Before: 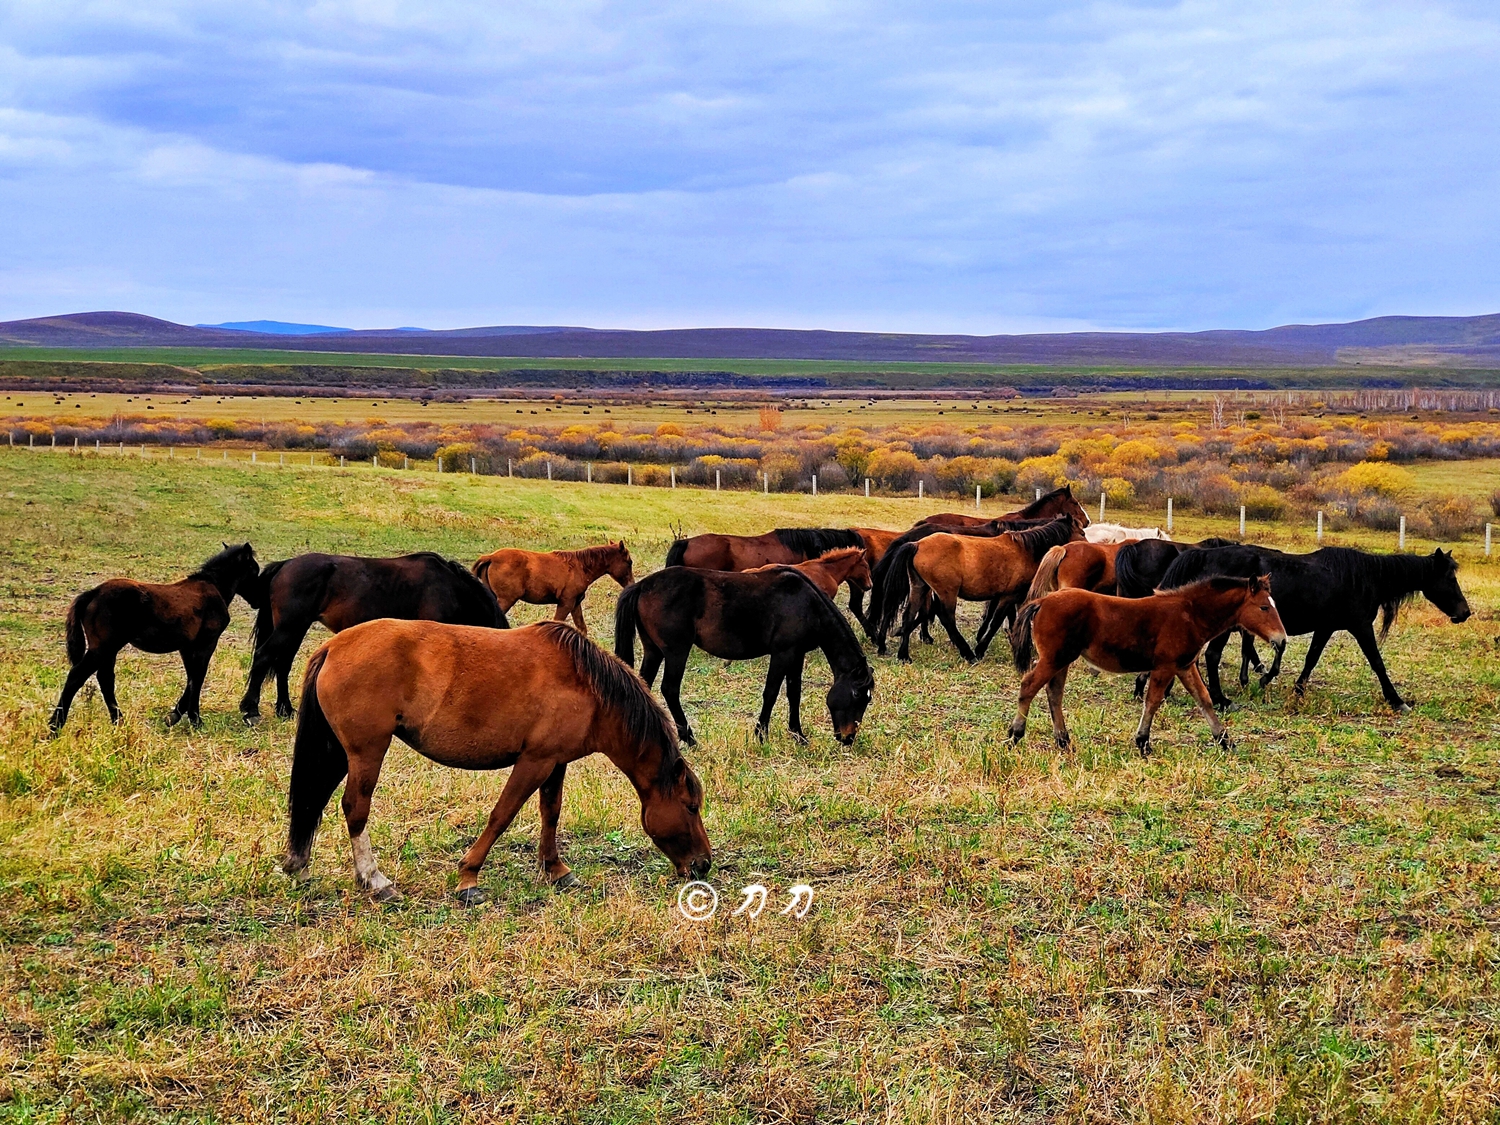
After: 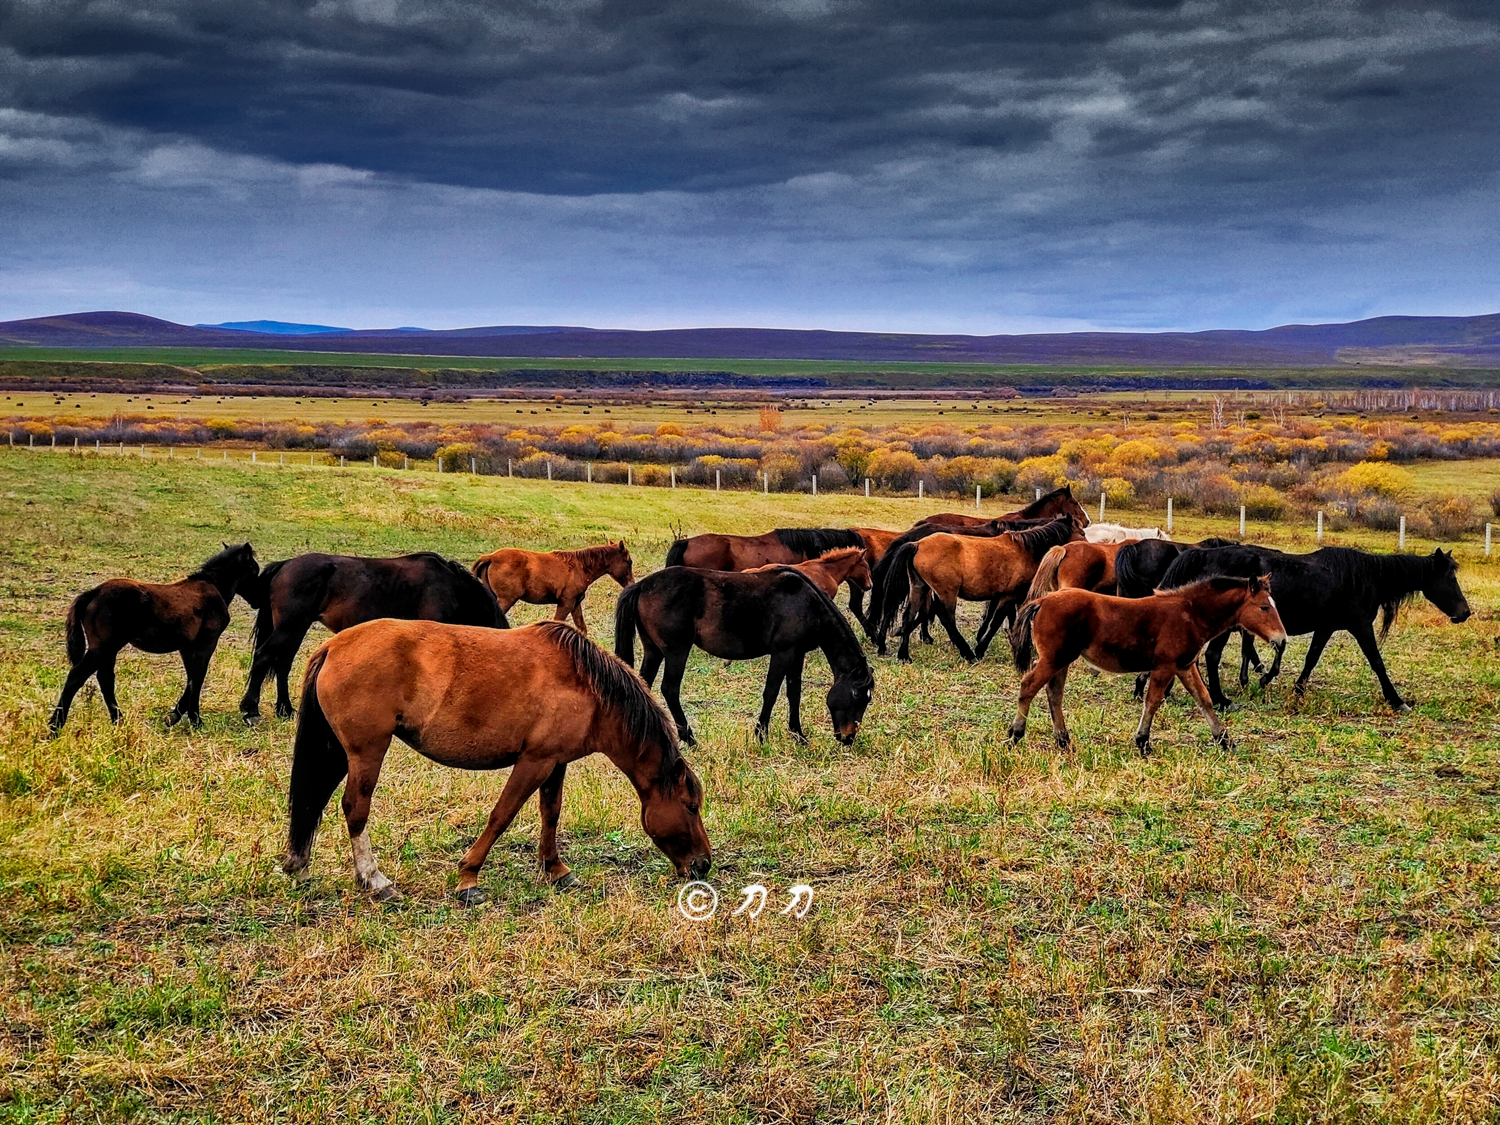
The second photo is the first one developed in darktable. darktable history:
local contrast: on, module defaults
shadows and highlights: radius 122.69, shadows 99.06, white point adjustment -3.01, highlights -99.28, highlights color adjustment 0.399%, soften with gaussian
exposure: exposure -0.004 EV, compensate highlight preservation false
